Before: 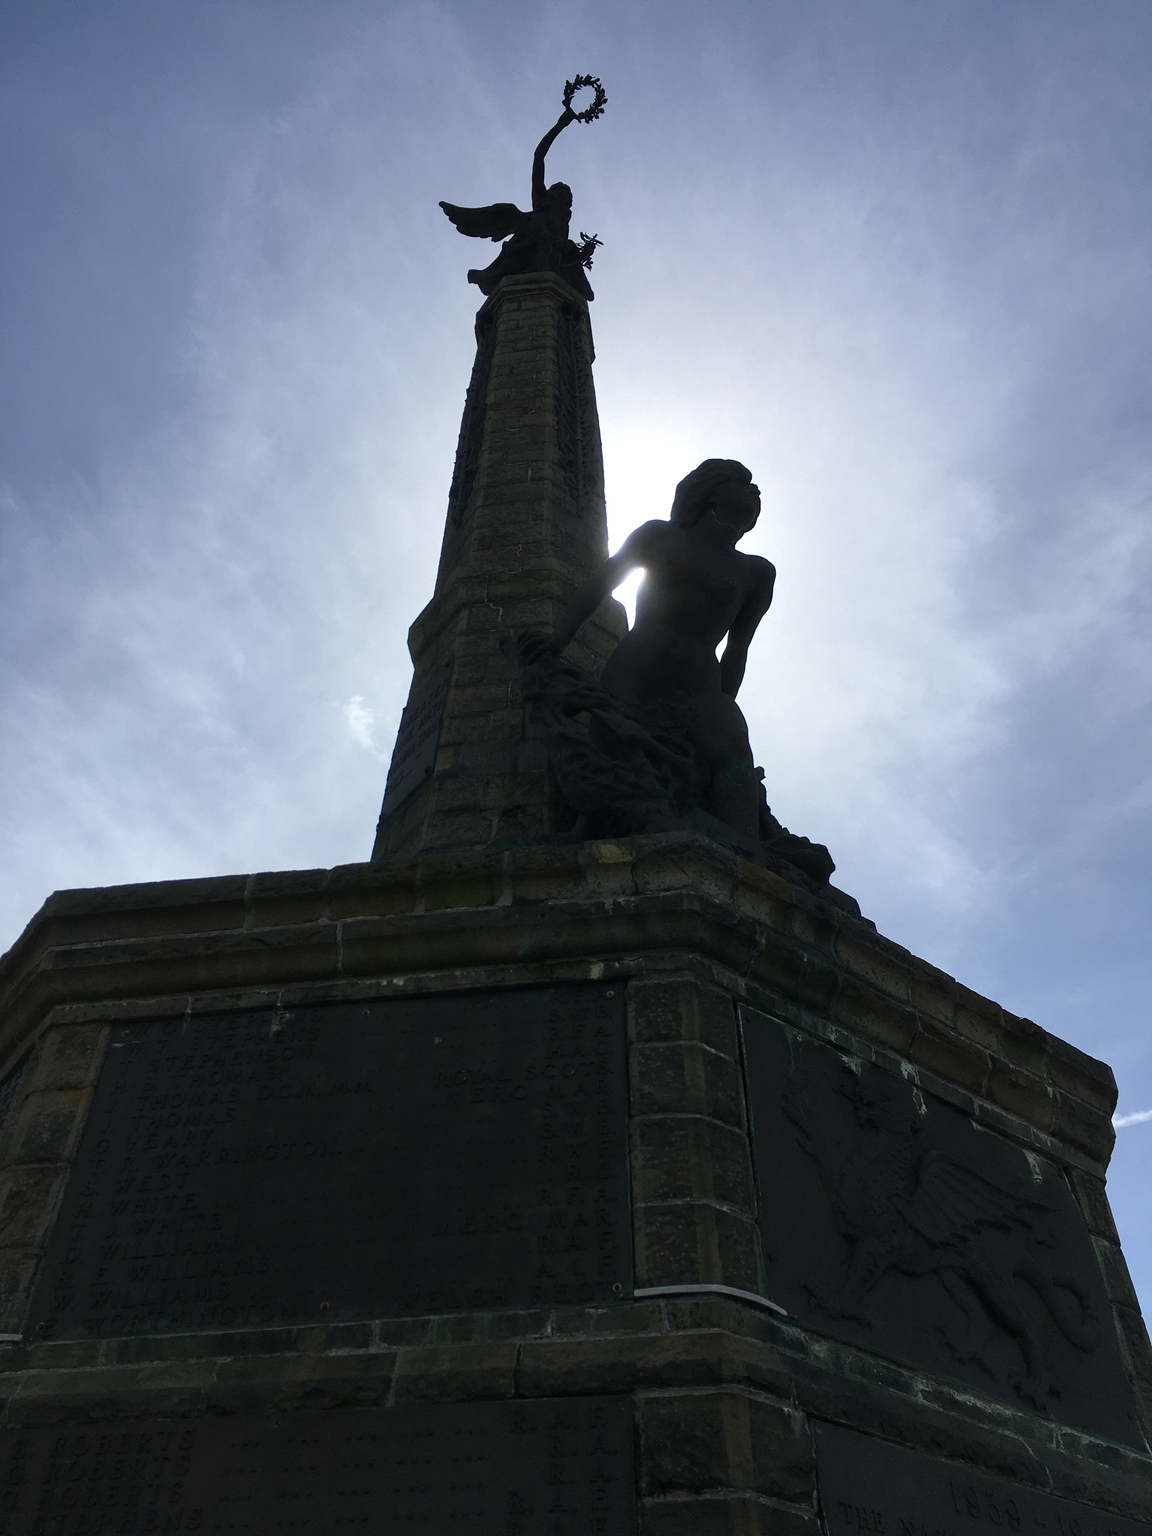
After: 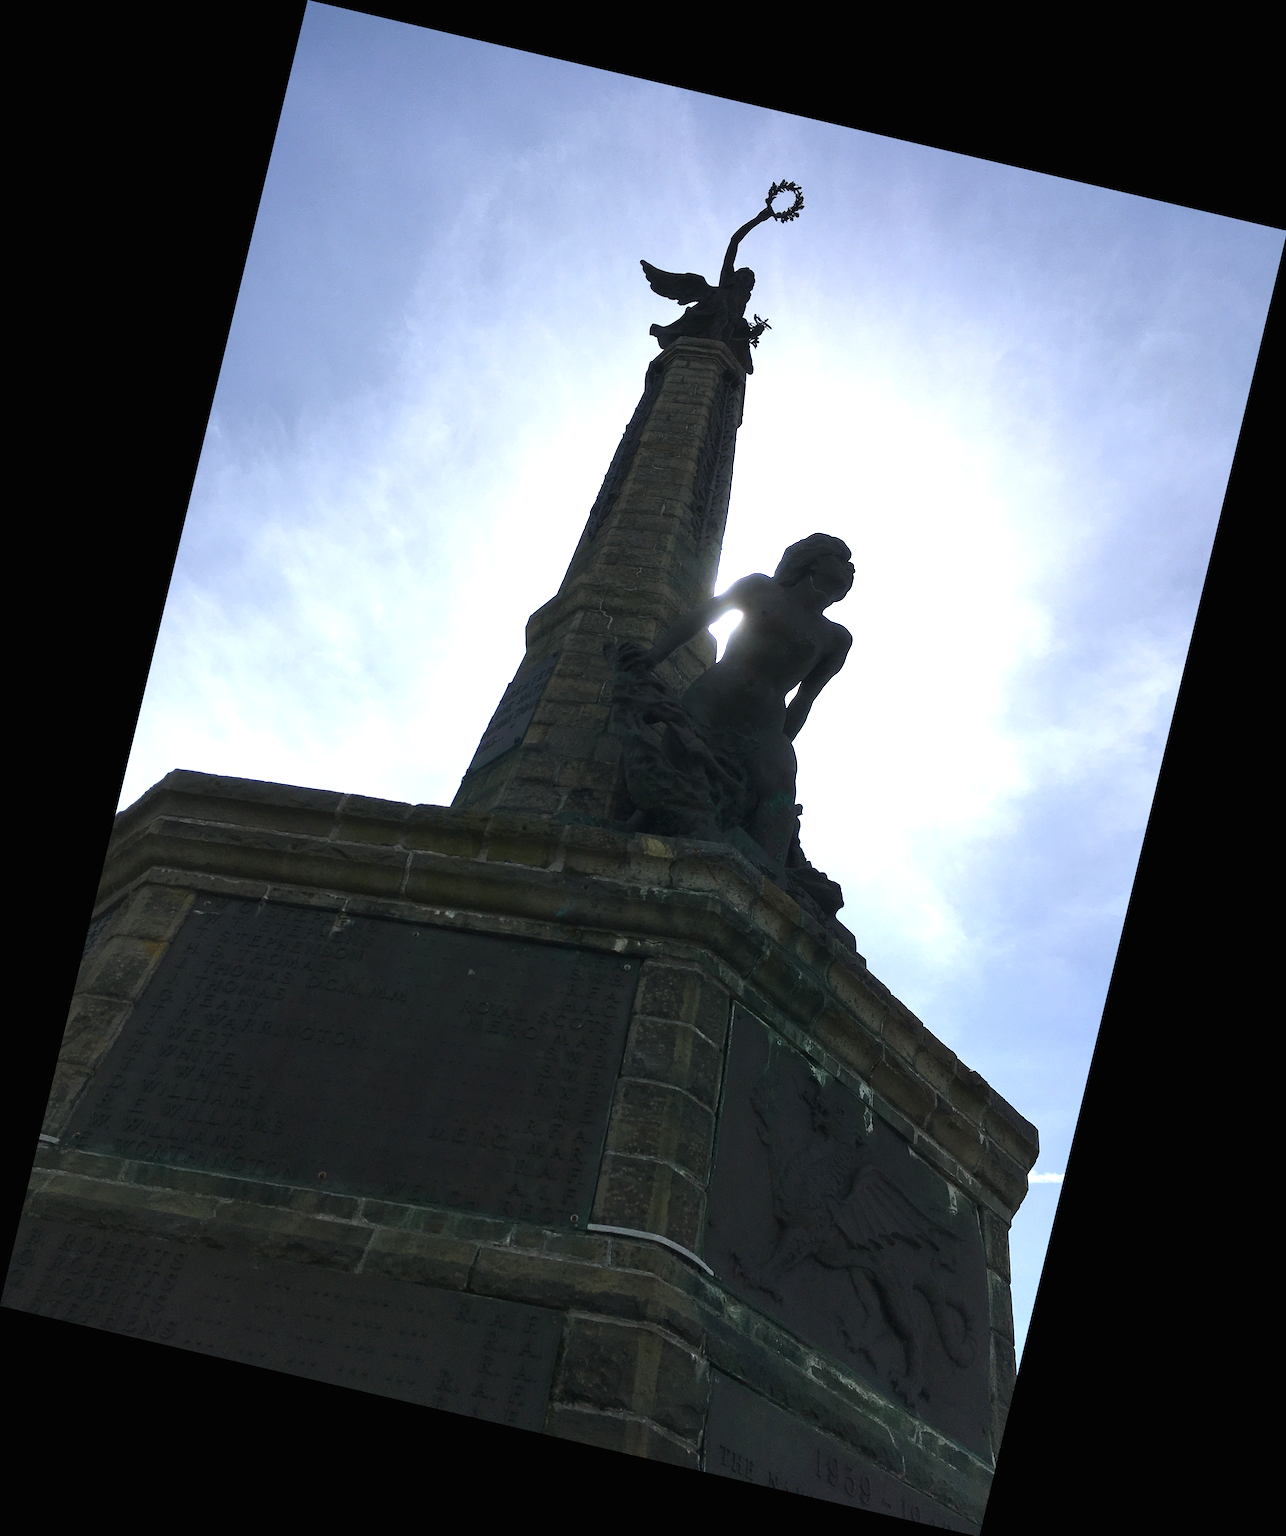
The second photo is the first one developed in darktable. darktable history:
rotate and perspective: rotation 13.27°, automatic cropping off
exposure: black level correction -0.001, exposure 0.9 EV, compensate exposure bias true, compensate highlight preservation false
